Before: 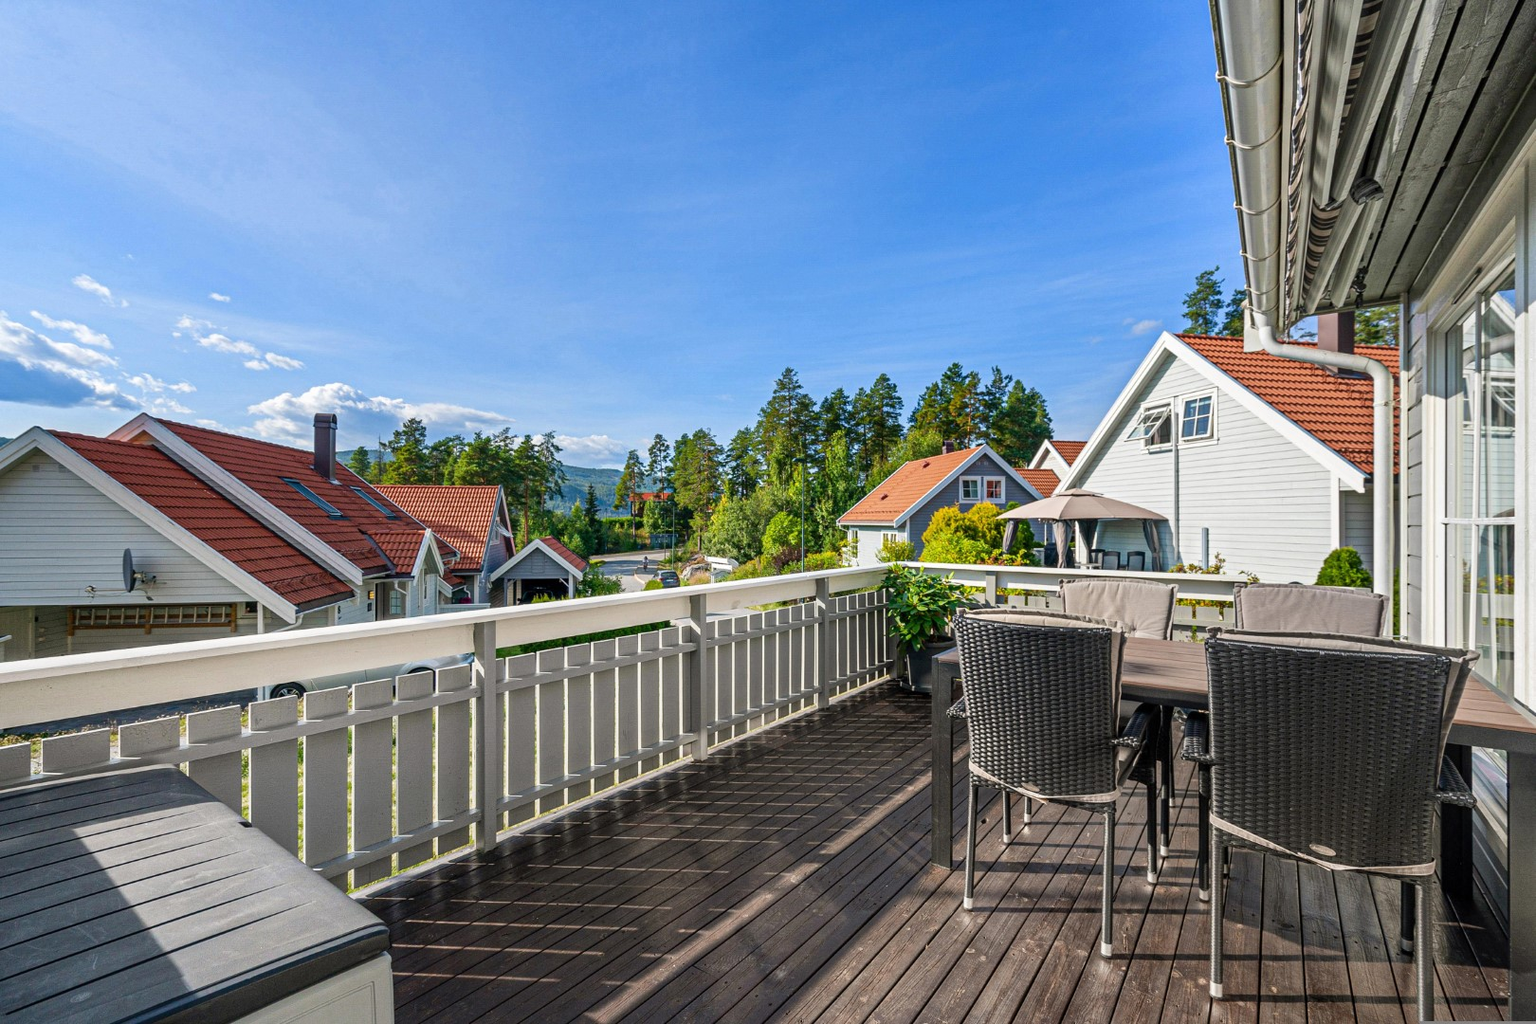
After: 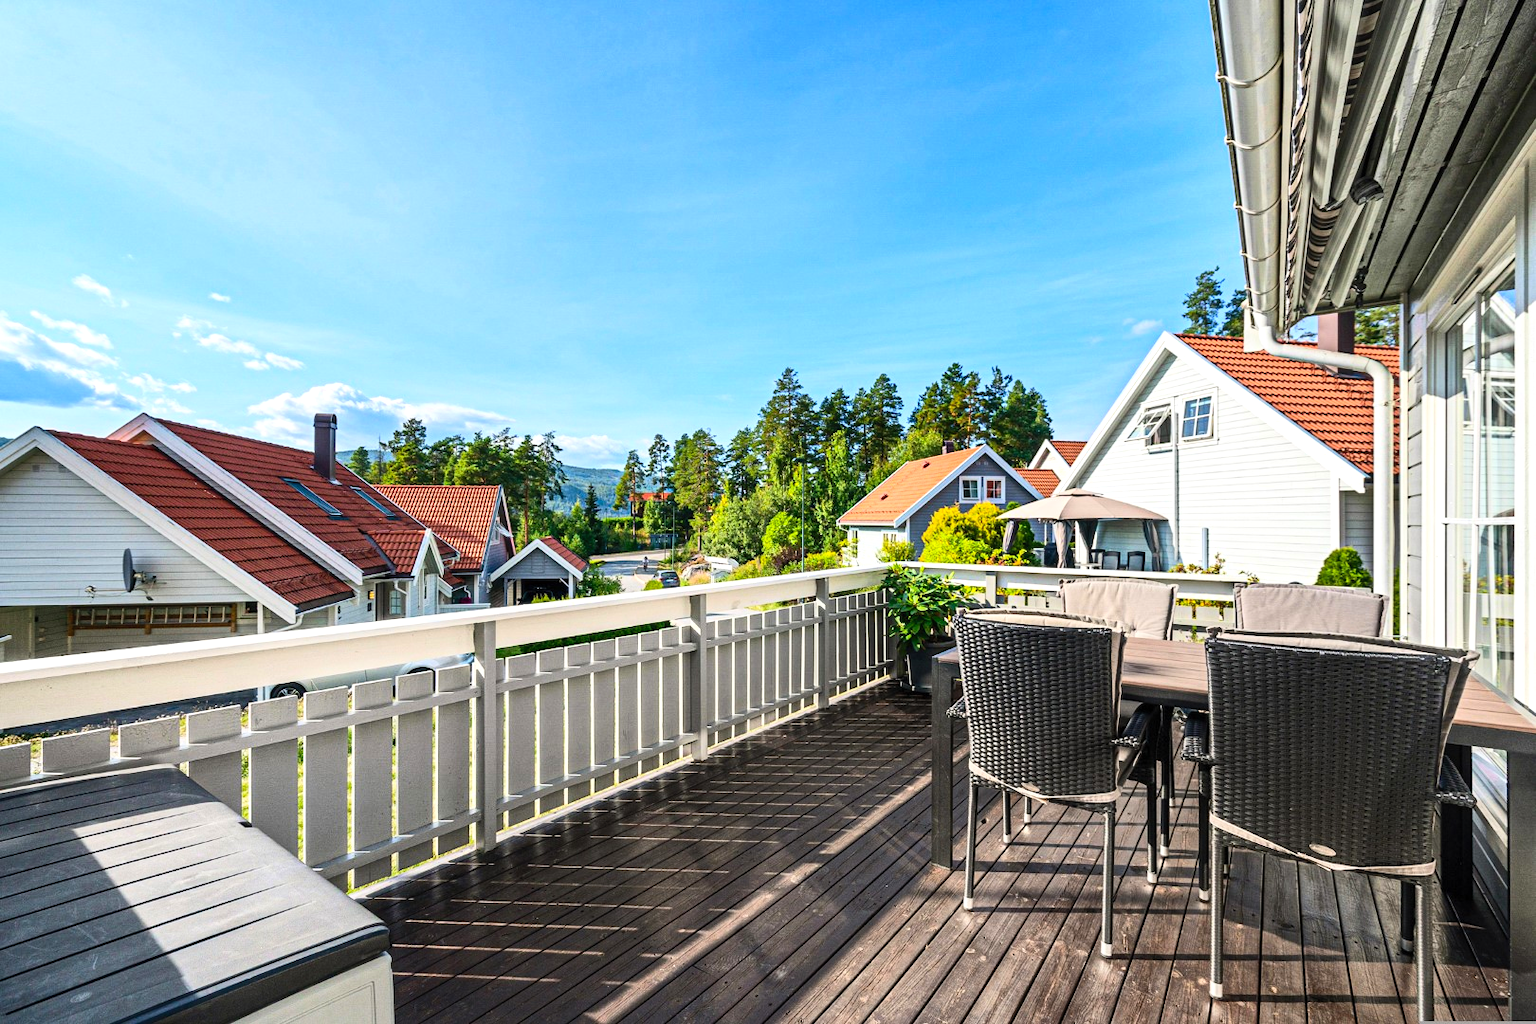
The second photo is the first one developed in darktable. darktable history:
contrast brightness saturation: contrast 0.2, brightness 0.16, saturation 0.22
tone equalizer: -8 EV -0.417 EV, -7 EV -0.389 EV, -6 EV -0.333 EV, -5 EV -0.222 EV, -3 EV 0.222 EV, -2 EV 0.333 EV, -1 EV 0.389 EV, +0 EV 0.417 EV, edges refinement/feathering 500, mask exposure compensation -1.57 EV, preserve details no
